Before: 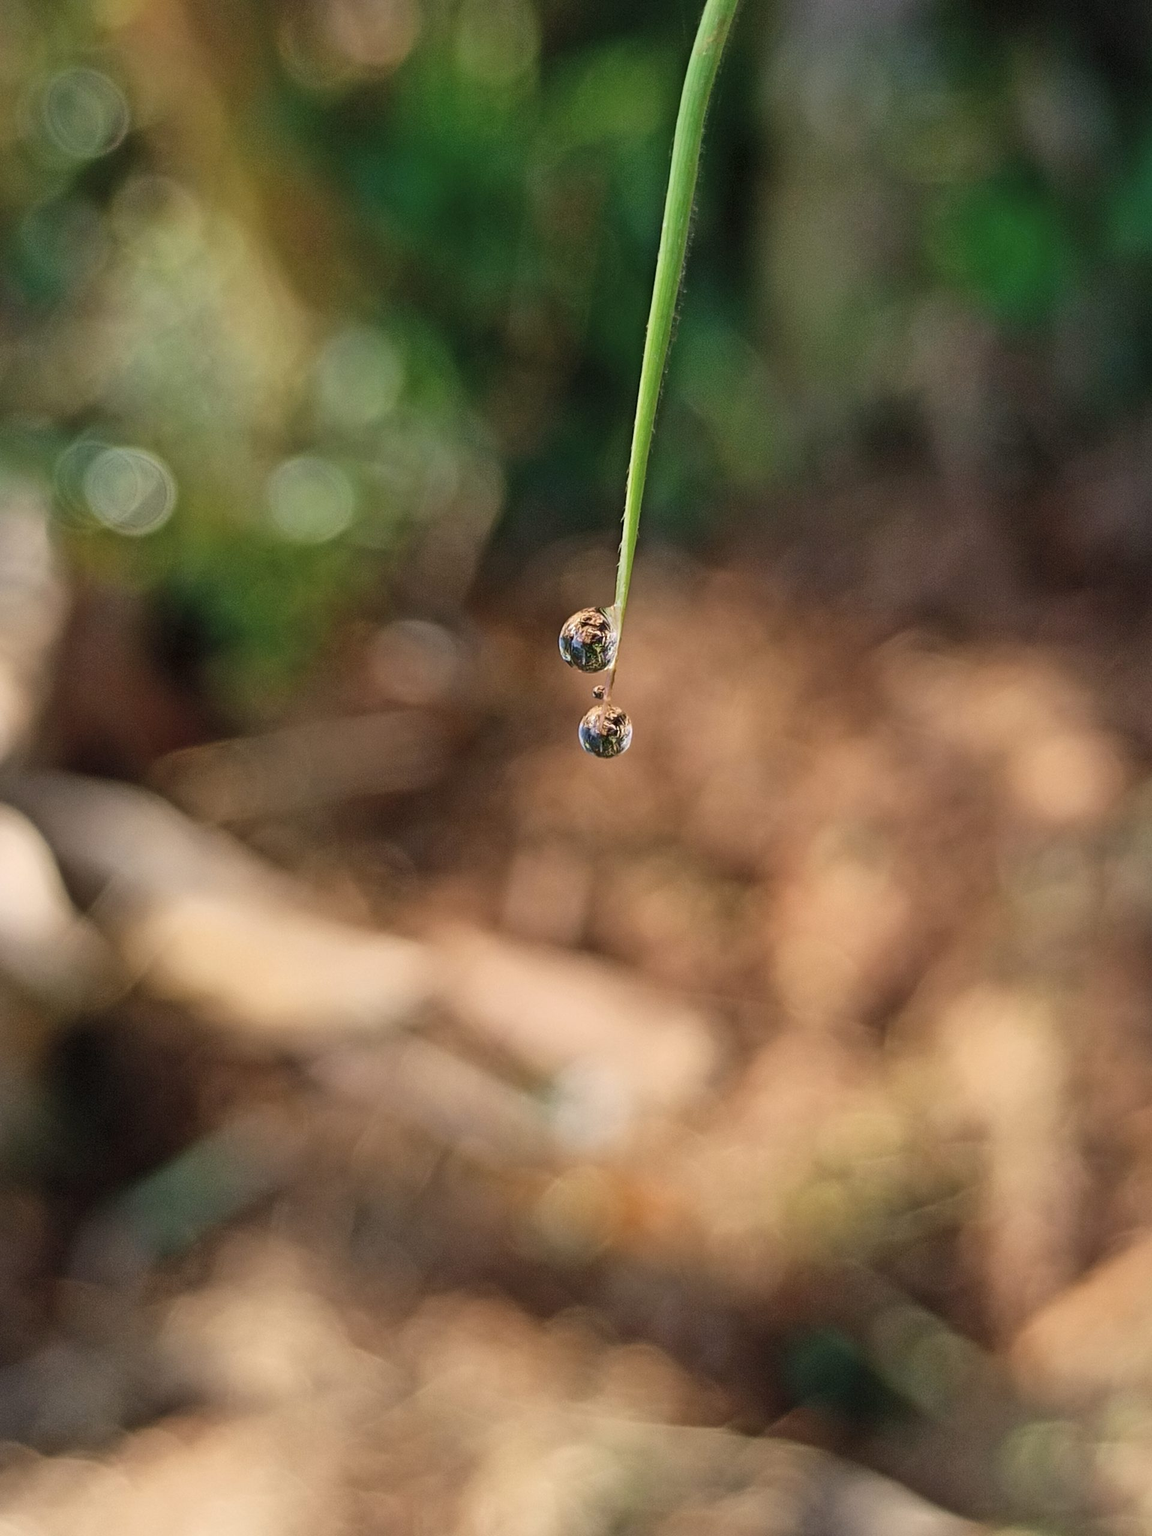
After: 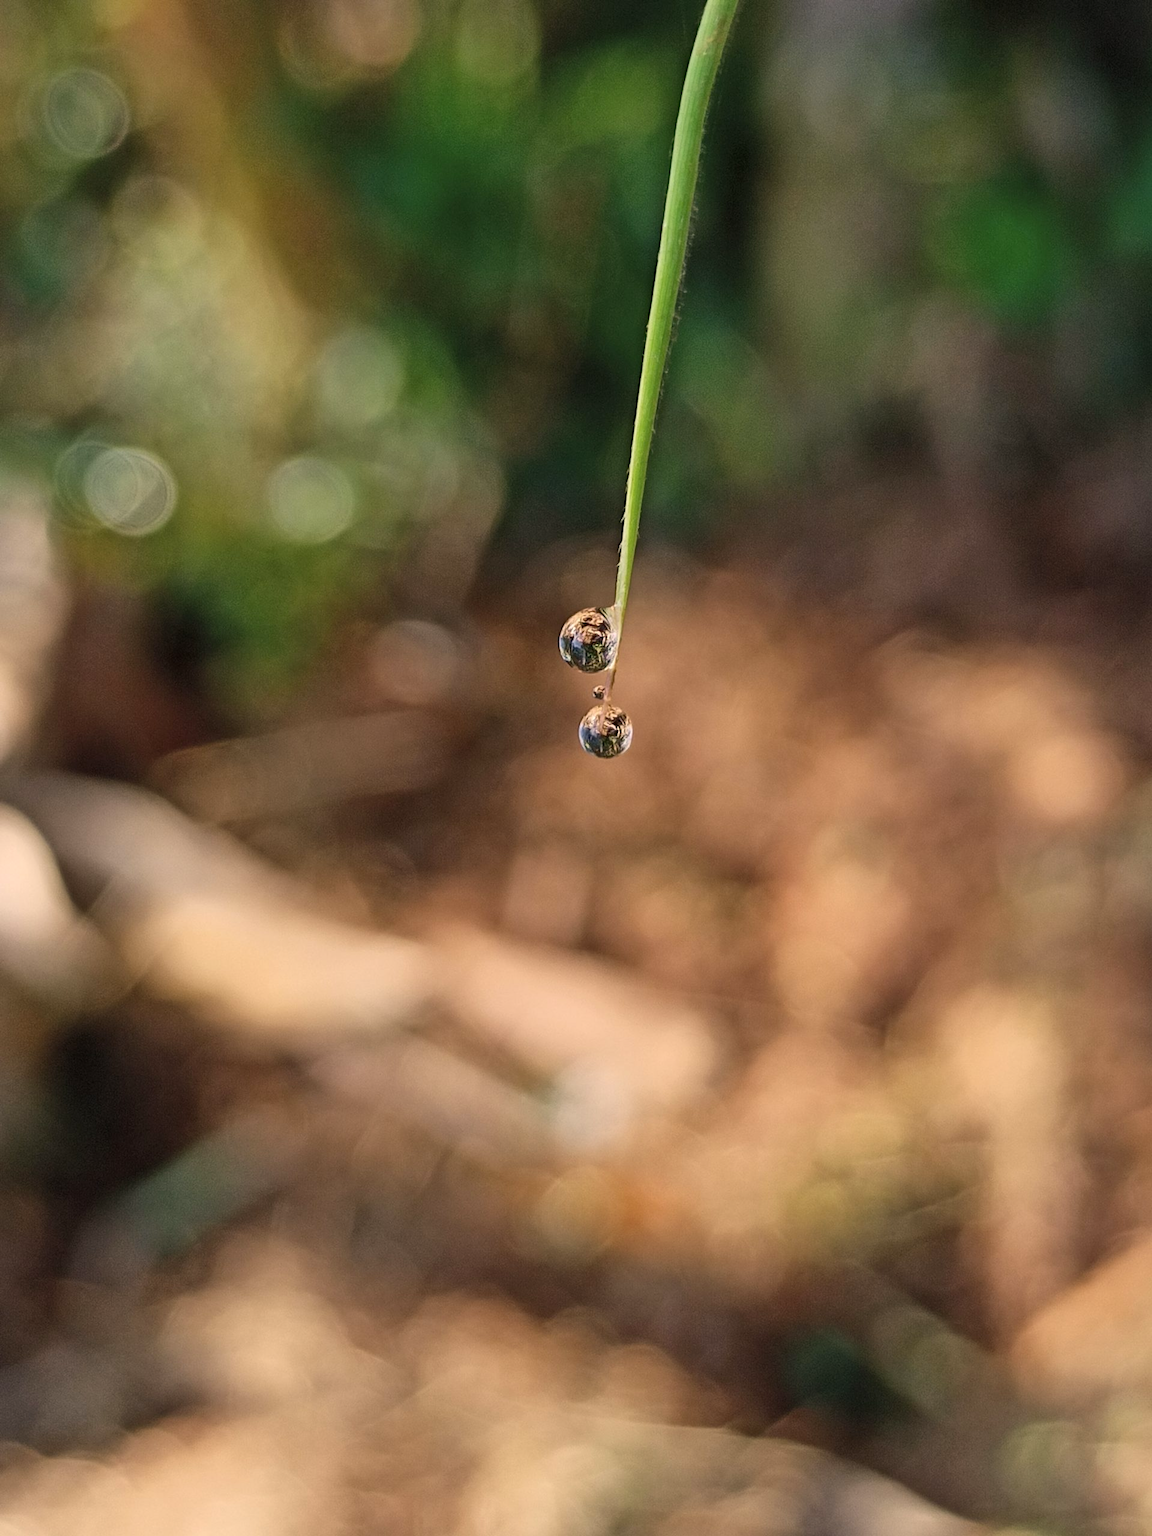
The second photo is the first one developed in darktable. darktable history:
color correction: highlights a* 3.93, highlights b* 5.15
